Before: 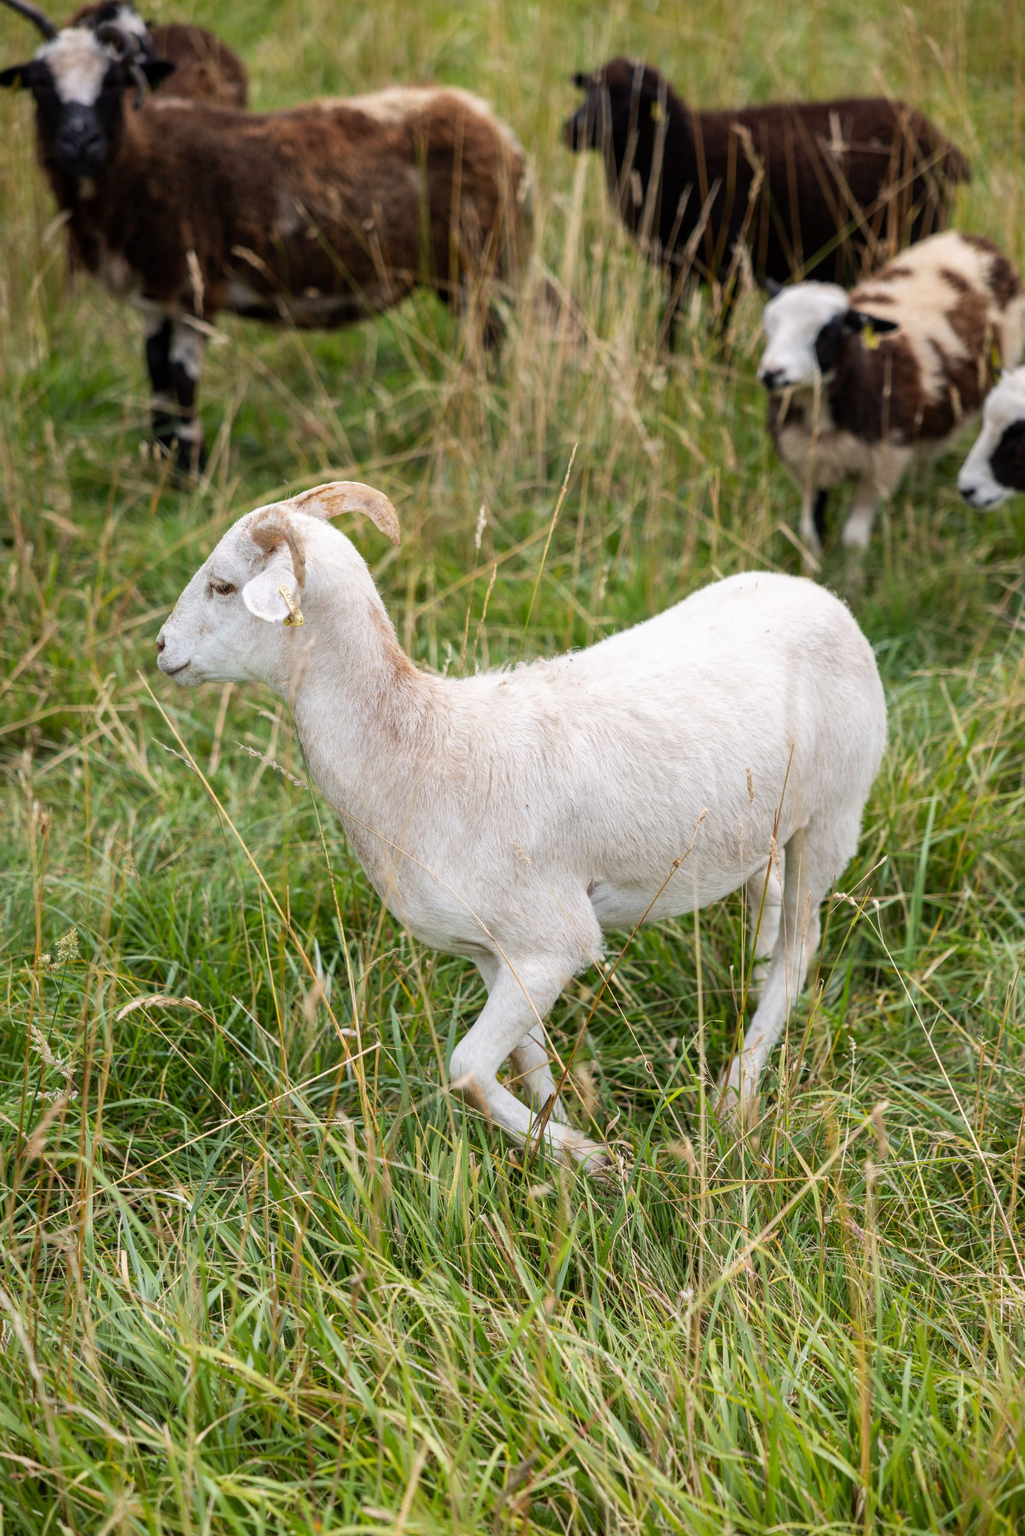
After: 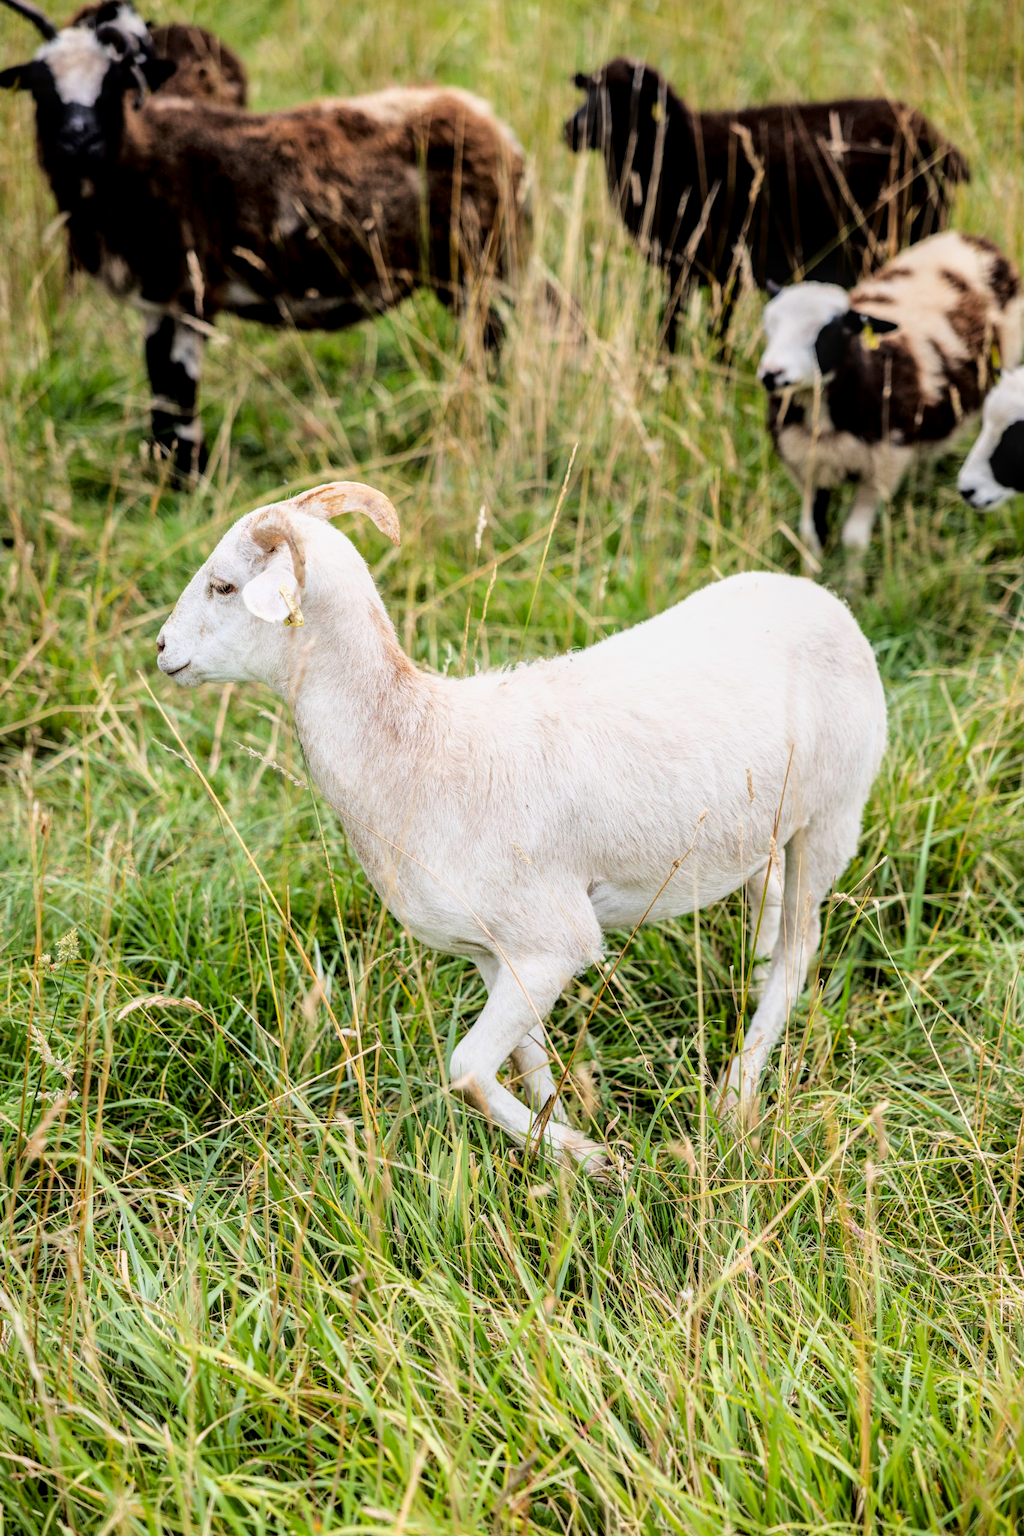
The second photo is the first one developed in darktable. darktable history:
local contrast: detail 130%
filmic rgb: middle gray luminance 9.25%, black relative exposure -10.55 EV, white relative exposure 3.44 EV, threshold 5.98 EV, target black luminance 0%, hardness 5.99, latitude 59.59%, contrast 1.09, highlights saturation mix 6.04%, shadows ↔ highlights balance 29.09%, enable highlight reconstruction true
tone curve: curves: ch0 [(0, 0.015) (0.084, 0.074) (0.162, 0.165) (0.304, 0.382) (0.466, 0.576) (0.654, 0.741) (0.848, 0.906) (0.984, 0.963)]; ch1 [(0, 0) (0.34, 0.235) (0.46, 0.46) (0.515, 0.502) (0.553, 0.567) (0.764, 0.815) (1, 1)]; ch2 [(0, 0) (0.44, 0.458) (0.479, 0.492) (0.524, 0.507) (0.547, 0.579) (0.673, 0.712) (1, 1)], color space Lab, linked channels, preserve colors none
